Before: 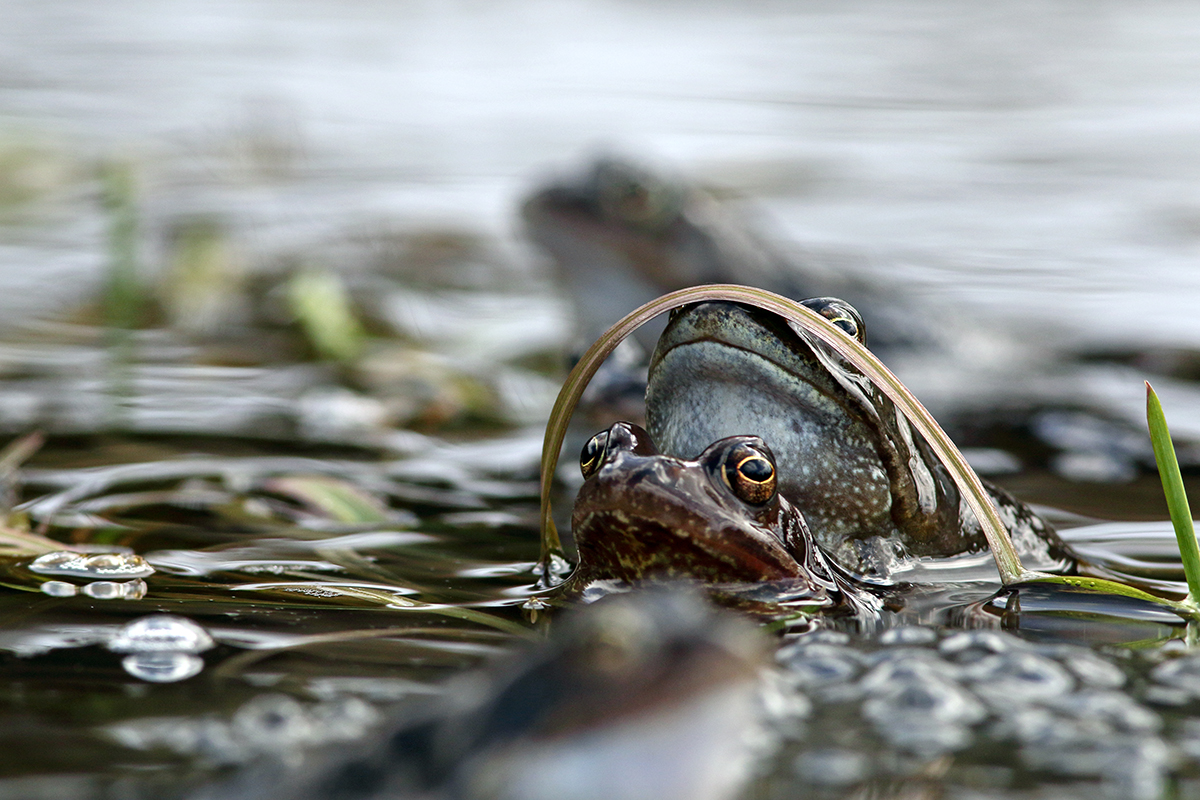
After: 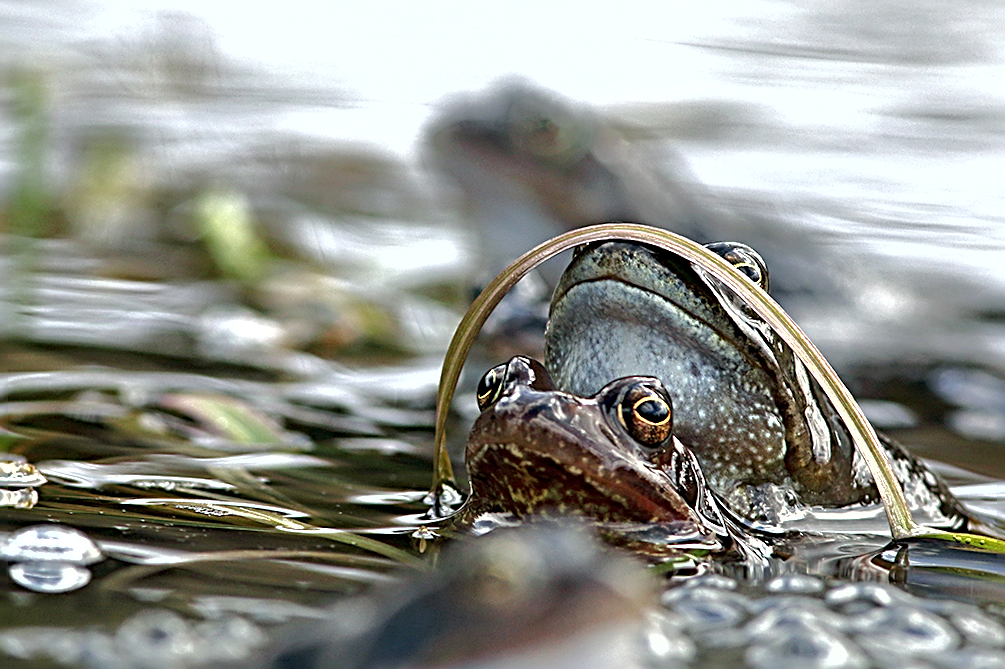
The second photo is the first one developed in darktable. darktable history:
shadows and highlights: shadows 39.3, highlights -59.7, shadows color adjustment 99.16%, highlights color adjustment 0.35%
crop and rotate: angle -2.97°, left 5.176%, top 5.21%, right 4.651%, bottom 4.713%
exposure: exposure 0.202 EV, compensate exposure bias true, compensate highlight preservation false
sharpen: radius 2.98, amount 0.759
